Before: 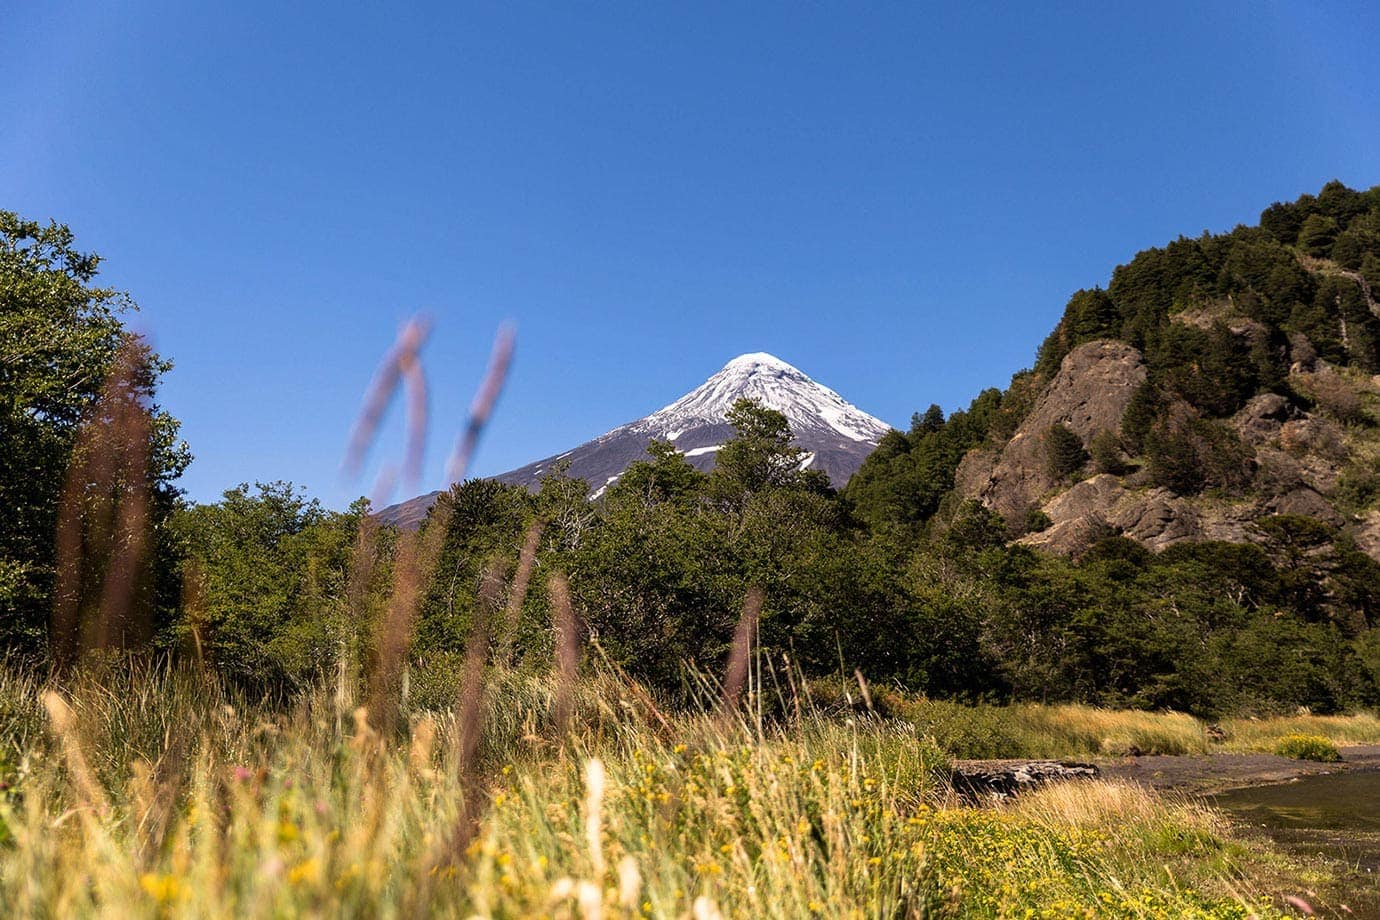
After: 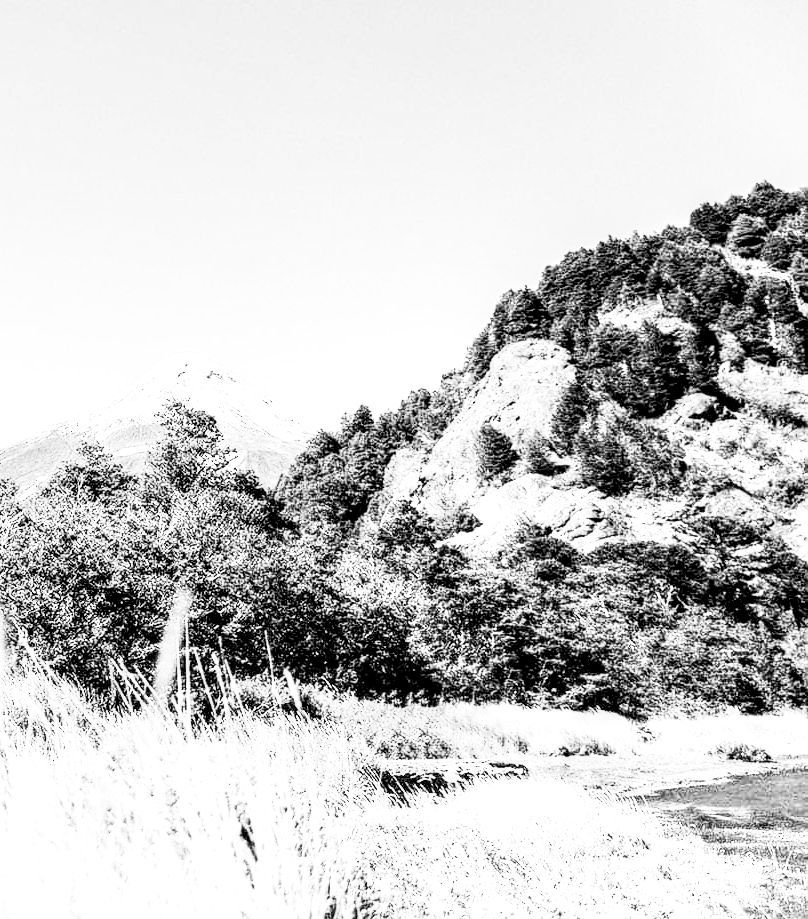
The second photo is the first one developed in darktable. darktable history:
crop: left 41.402%
tone equalizer: on, module defaults
exposure: black level correction 0, exposure 2.088 EV, compensate exposure bias true, compensate highlight preservation false
filmic rgb: black relative exposure -4.58 EV, white relative exposure 4.8 EV, threshold 3 EV, hardness 2.36, latitude 36.07%, contrast 1.048, highlights saturation mix 1.32%, shadows ↔ highlights balance 1.25%, color science v4 (2020), enable highlight reconstruction true
contrast brightness saturation: contrast 0.57, brightness 0.57, saturation -0.34
local contrast: highlights 60%, shadows 60%, detail 160%
color calibration: output gray [0.714, 0.278, 0, 0], illuminant same as pipeline (D50), adaptation none (bypass)
